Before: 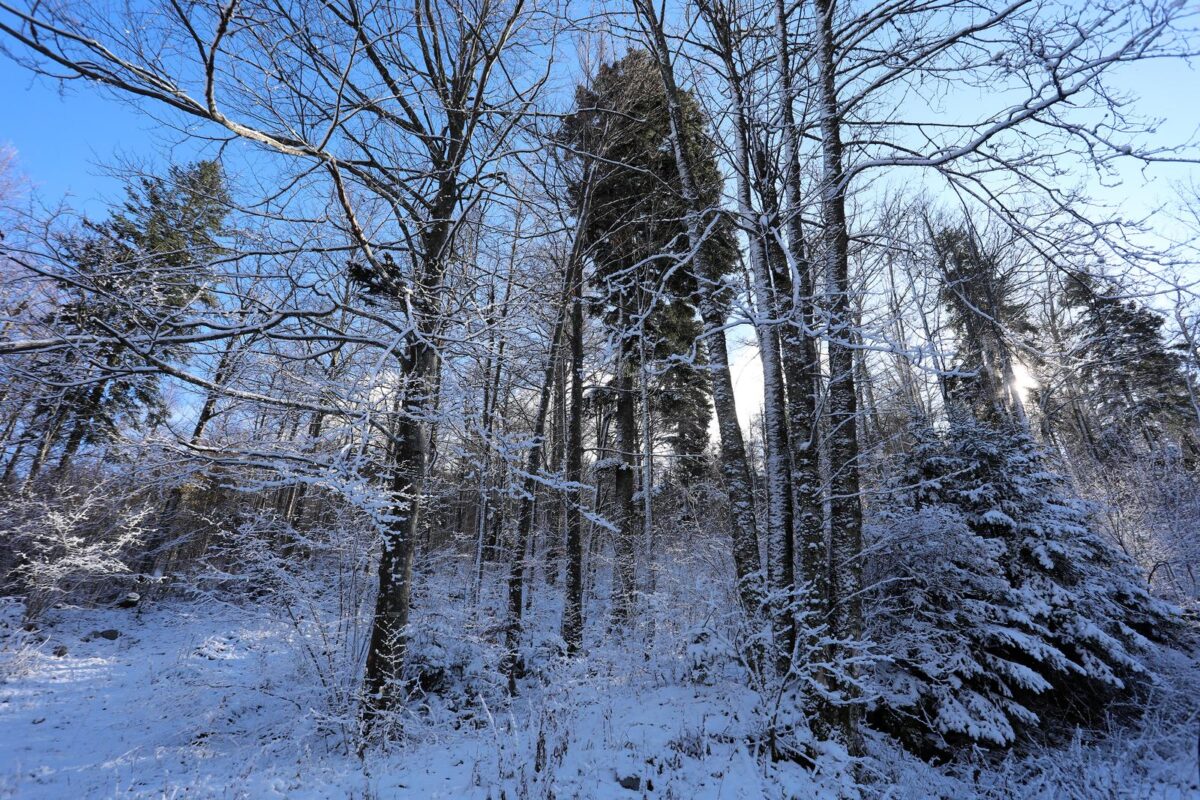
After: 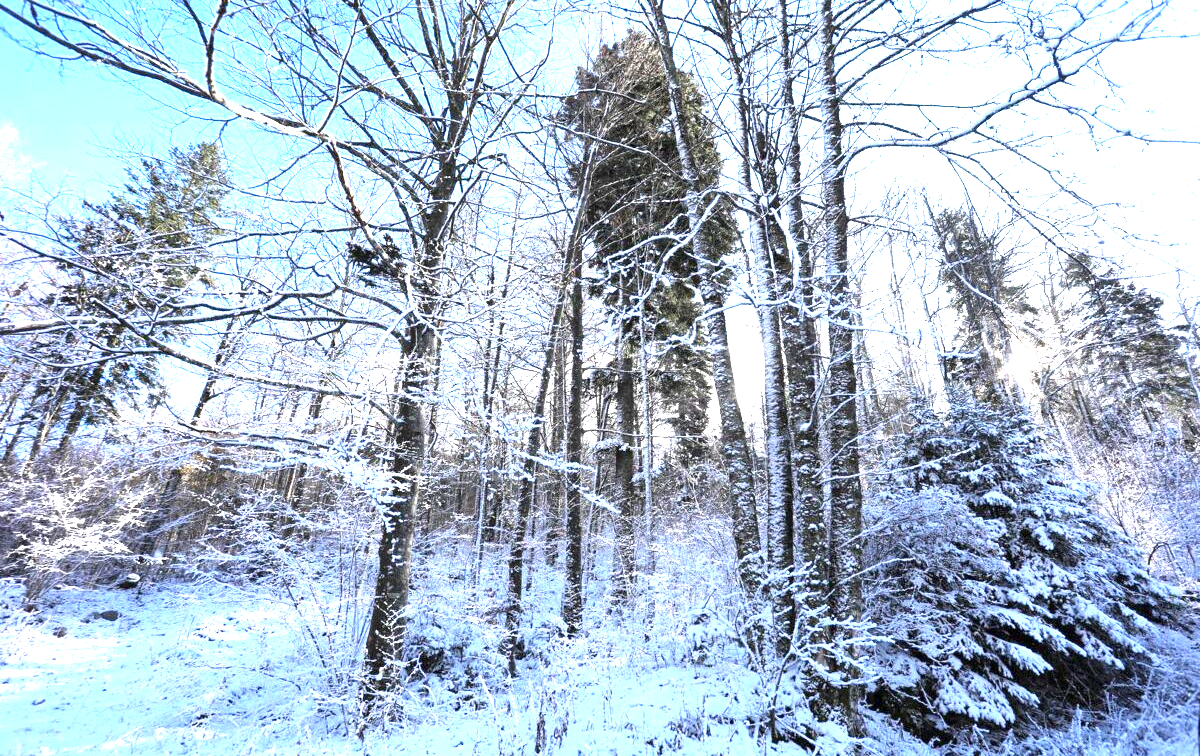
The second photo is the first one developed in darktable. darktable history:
crop and rotate: top 2.479%, bottom 3.018%
exposure: exposure 2 EV, compensate highlight preservation false
